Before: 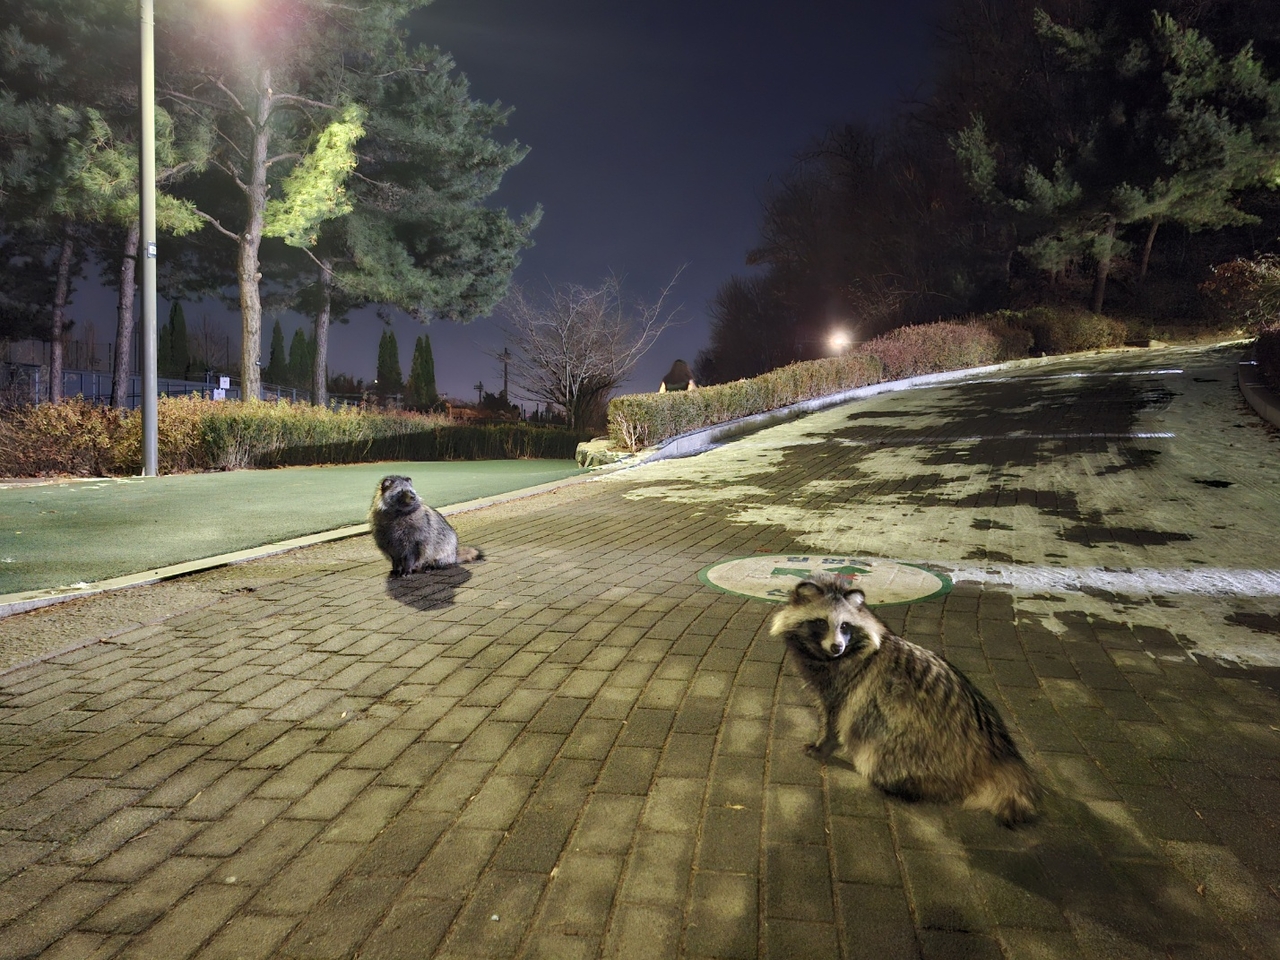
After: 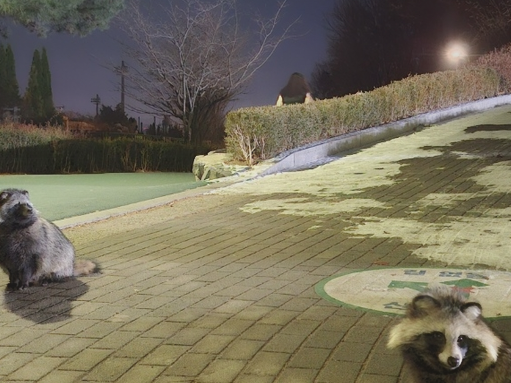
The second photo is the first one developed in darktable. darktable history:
crop: left 30%, top 30%, right 30%, bottom 30%
contrast equalizer: octaves 7, y [[0.6 ×6], [0.55 ×6], [0 ×6], [0 ×6], [0 ×6]], mix -1
